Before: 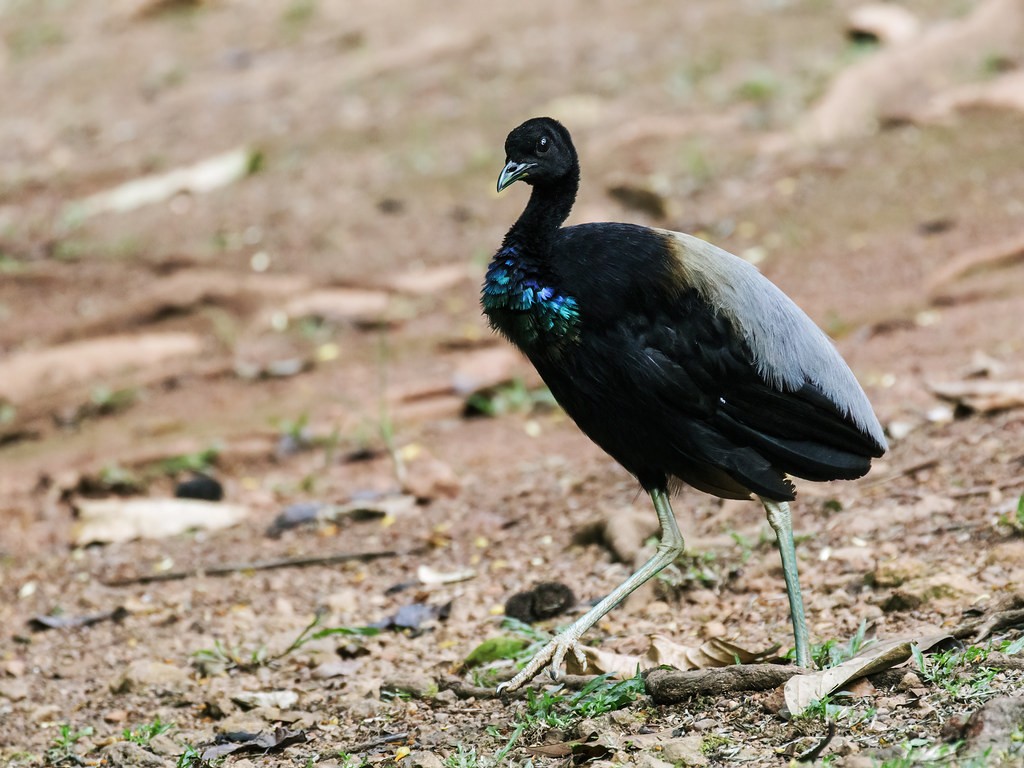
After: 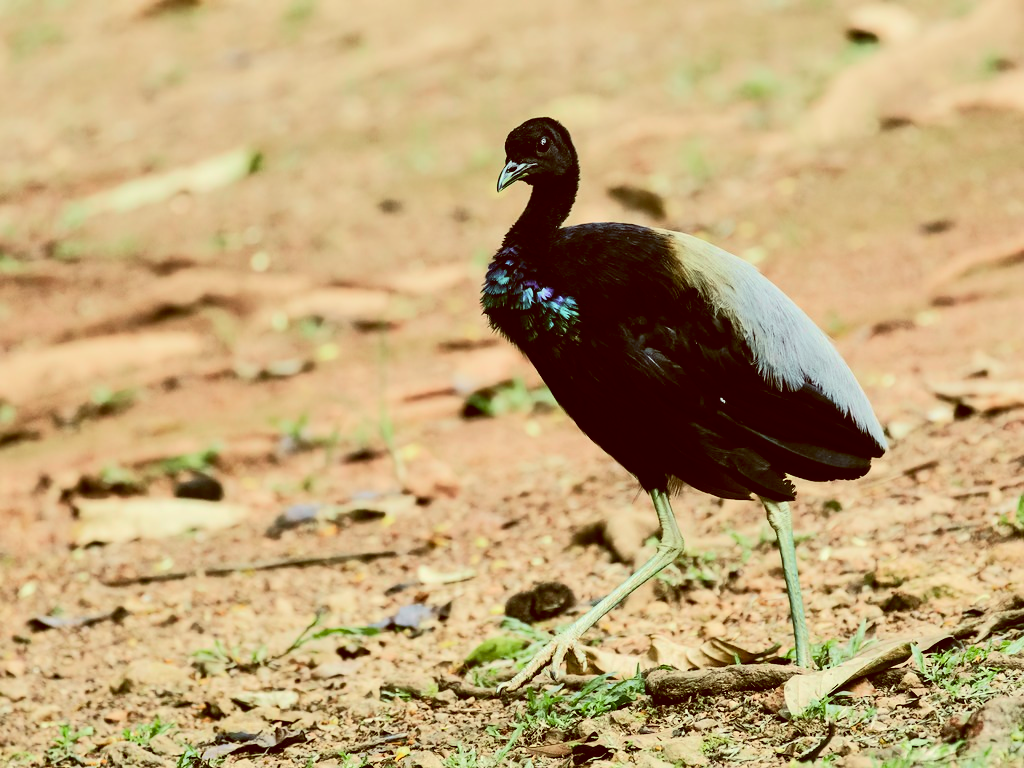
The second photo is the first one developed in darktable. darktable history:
tone curve: curves: ch0 [(0, 0) (0.037, 0.011) (0.135, 0.093) (0.266, 0.281) (0.461, 0.555) (0.581, 0.716) (0.675, 0.793) (0.767, 0.849) (0.91, 0.924) (1, 0.979)]; ch1 [(0, 0) (0.292, 0.278) (0.431, 0.418) (0.493, 0.479) (0.506, 0.5) (0.532, 0.537) (0.562, 0.581) (0.641, 0.663) (0.754, 0.76) (1, 1)]; ch2 [(0, 0) (0.294, 0.3) (0.361, 0.372) (0.429, 0.445) (0.478, 0.486) (0.502, 0.498) (0.518, 0.522) (0.531, 0.549) (0.561, 0.59) (0.64, 0.655) (0.693, 0.706) (0.845, 0.833) (1, 0.951)], color space Lab, independent channels, preserve colors none
color balance: lift [1.001, 1.007, 1, 0.993], gamma [1.023, 1.026, 1.01, 0.974], gain [0.964, 1.059, 1.073, 0.927]
shadows and highlights: shadows 37.27, highlights -28.18, soften with gaussian
